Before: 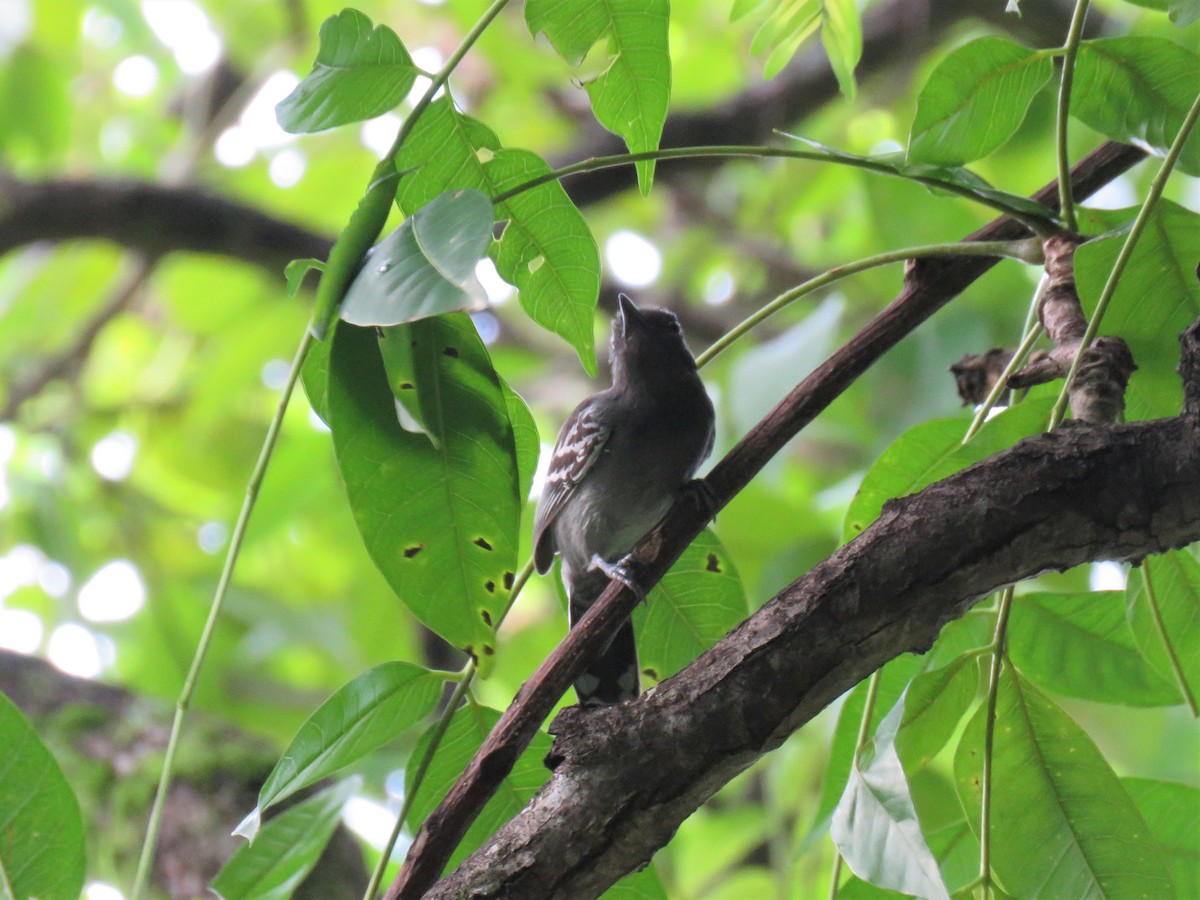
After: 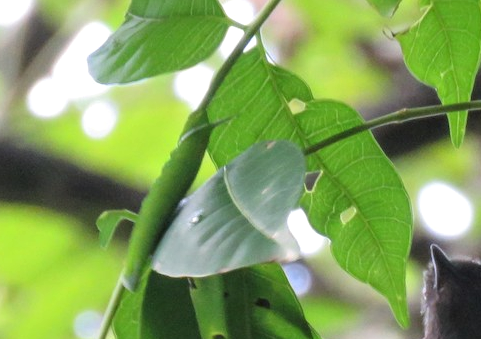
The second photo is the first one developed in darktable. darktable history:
local contrast: on, module defaults
crop: left 15.679%, top 5.448%, right 44.184%, bottom 56.802%
